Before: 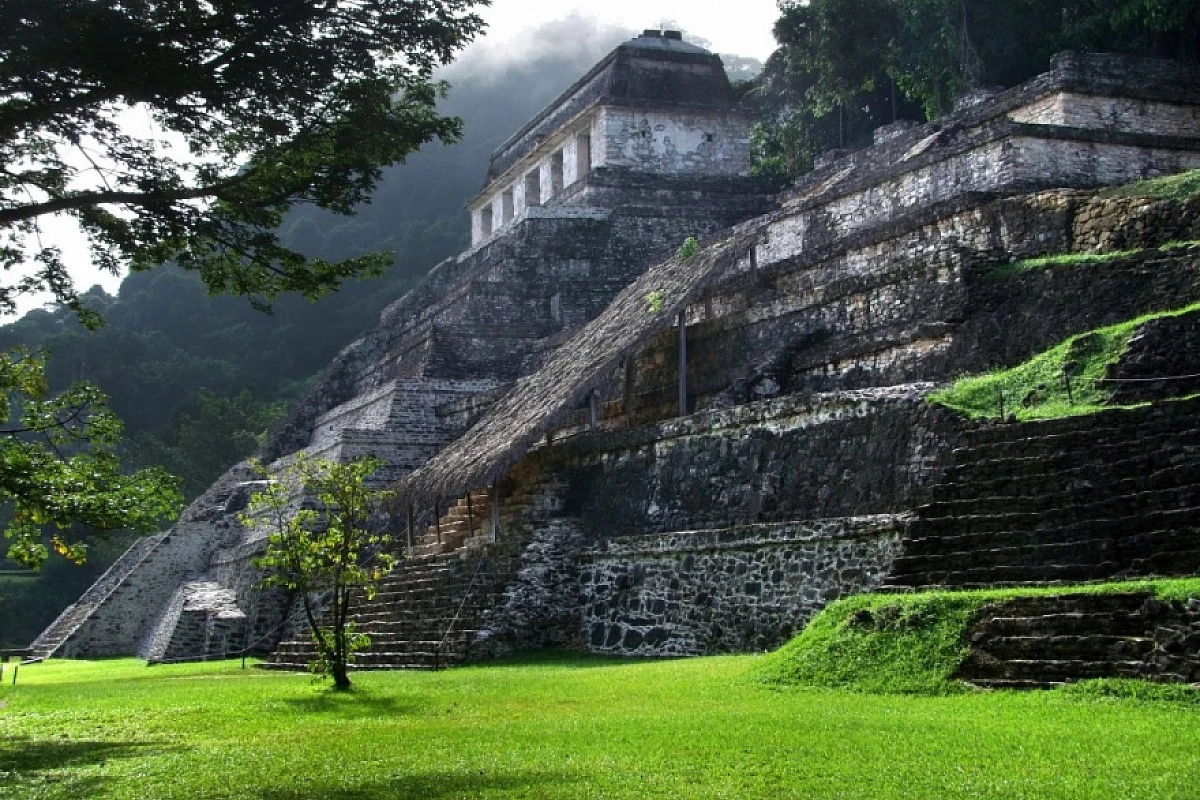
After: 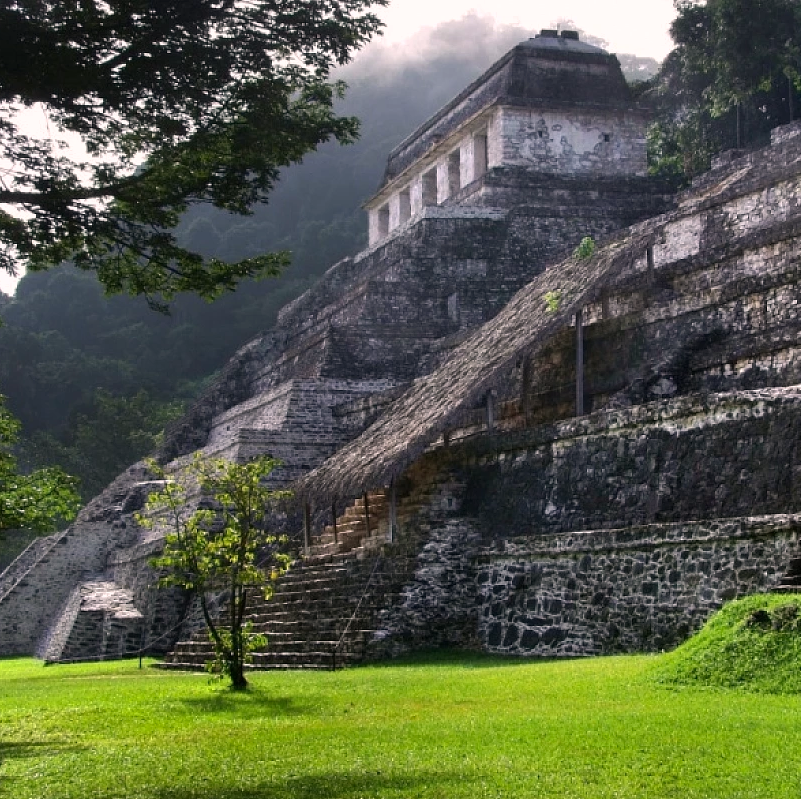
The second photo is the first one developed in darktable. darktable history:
color correction: highlights a* 7.86, highlights b* 3.94
crop and rotate: left 8.588%, right 24.62%
shadows and highlights: shadows 9.43, white point adjustment 0.883, highlights -39.09
